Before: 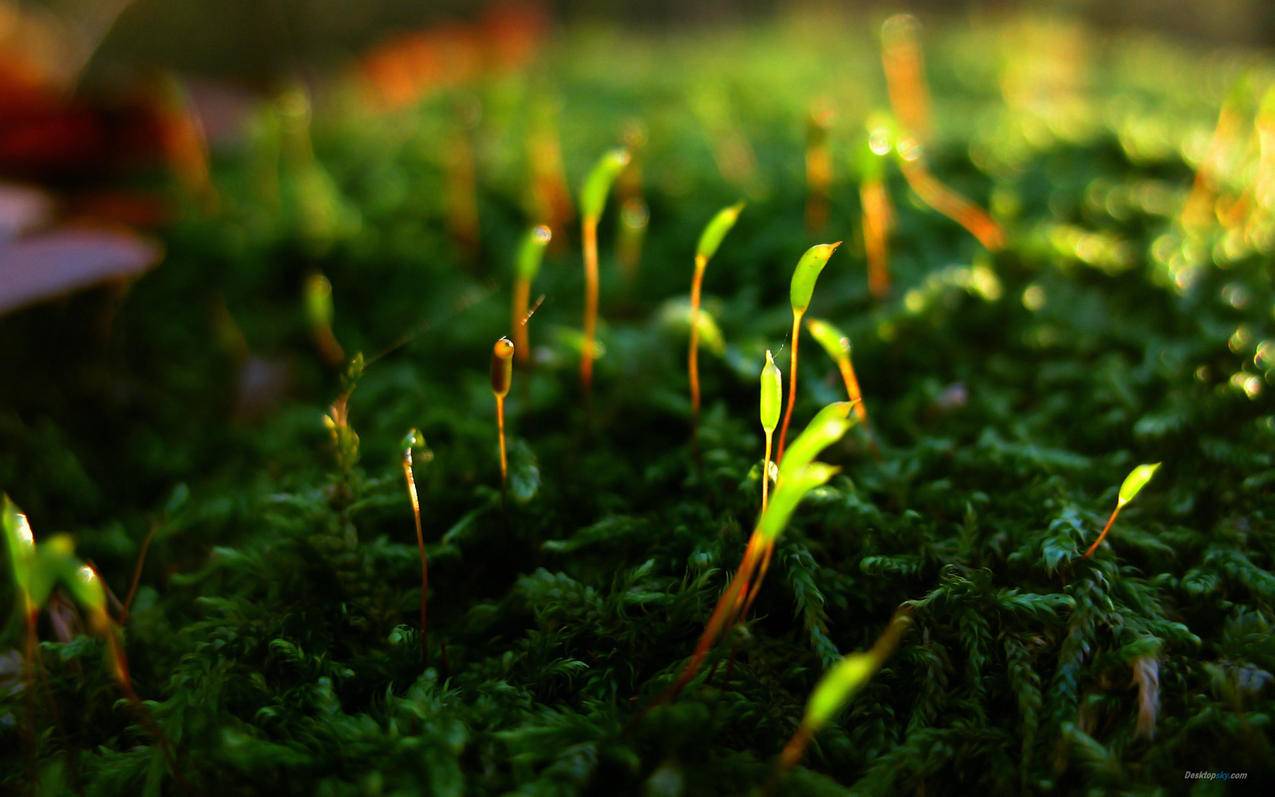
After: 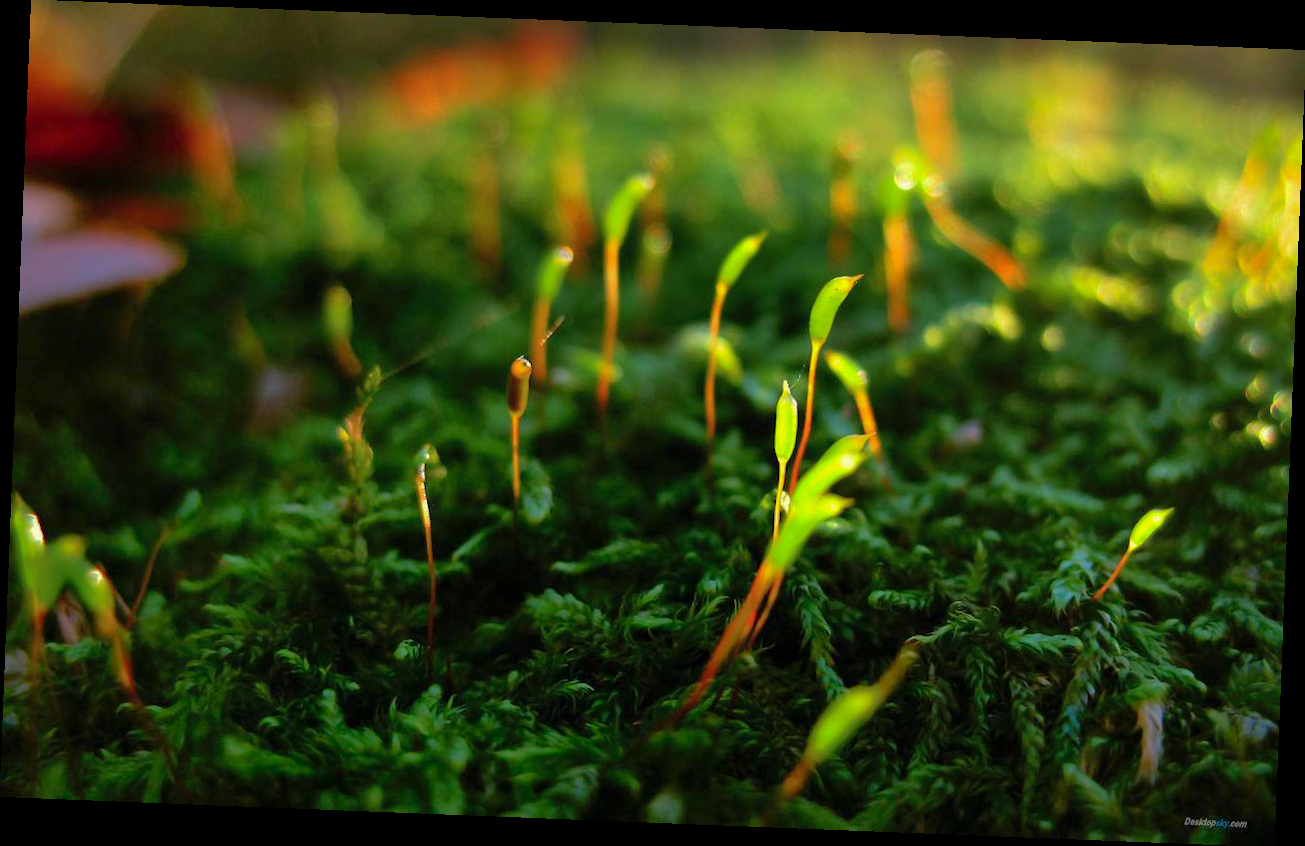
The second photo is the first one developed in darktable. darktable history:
rotate and perspective: rotation 2.27°, automatic cropping off
shadows and highlights: on, module defaults
